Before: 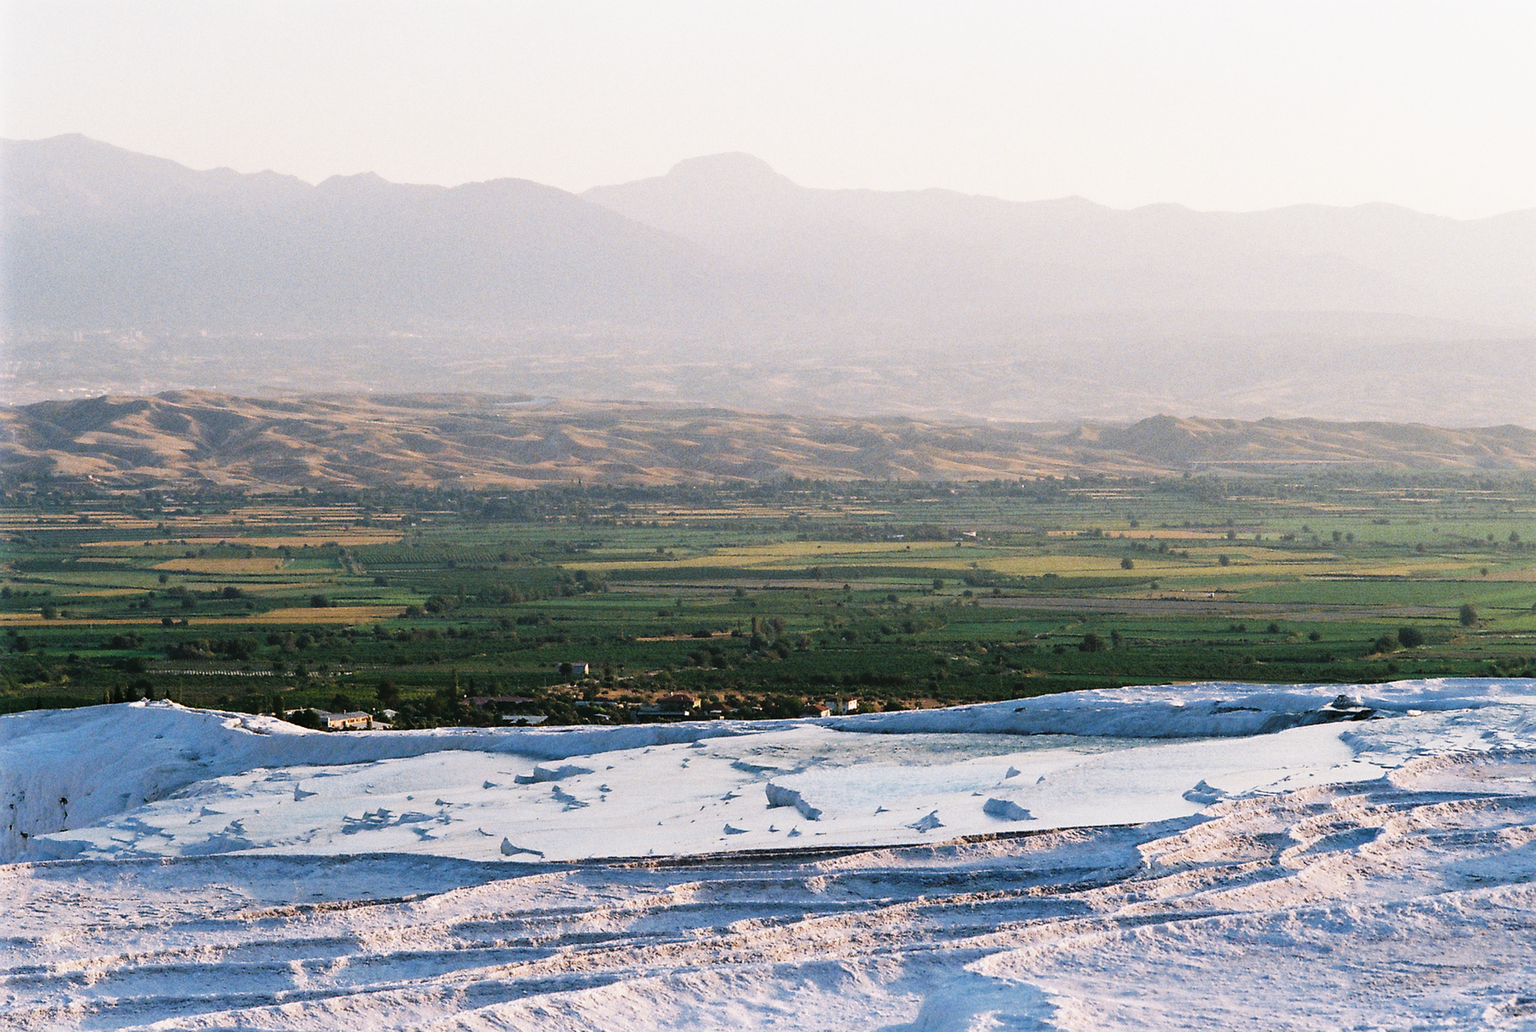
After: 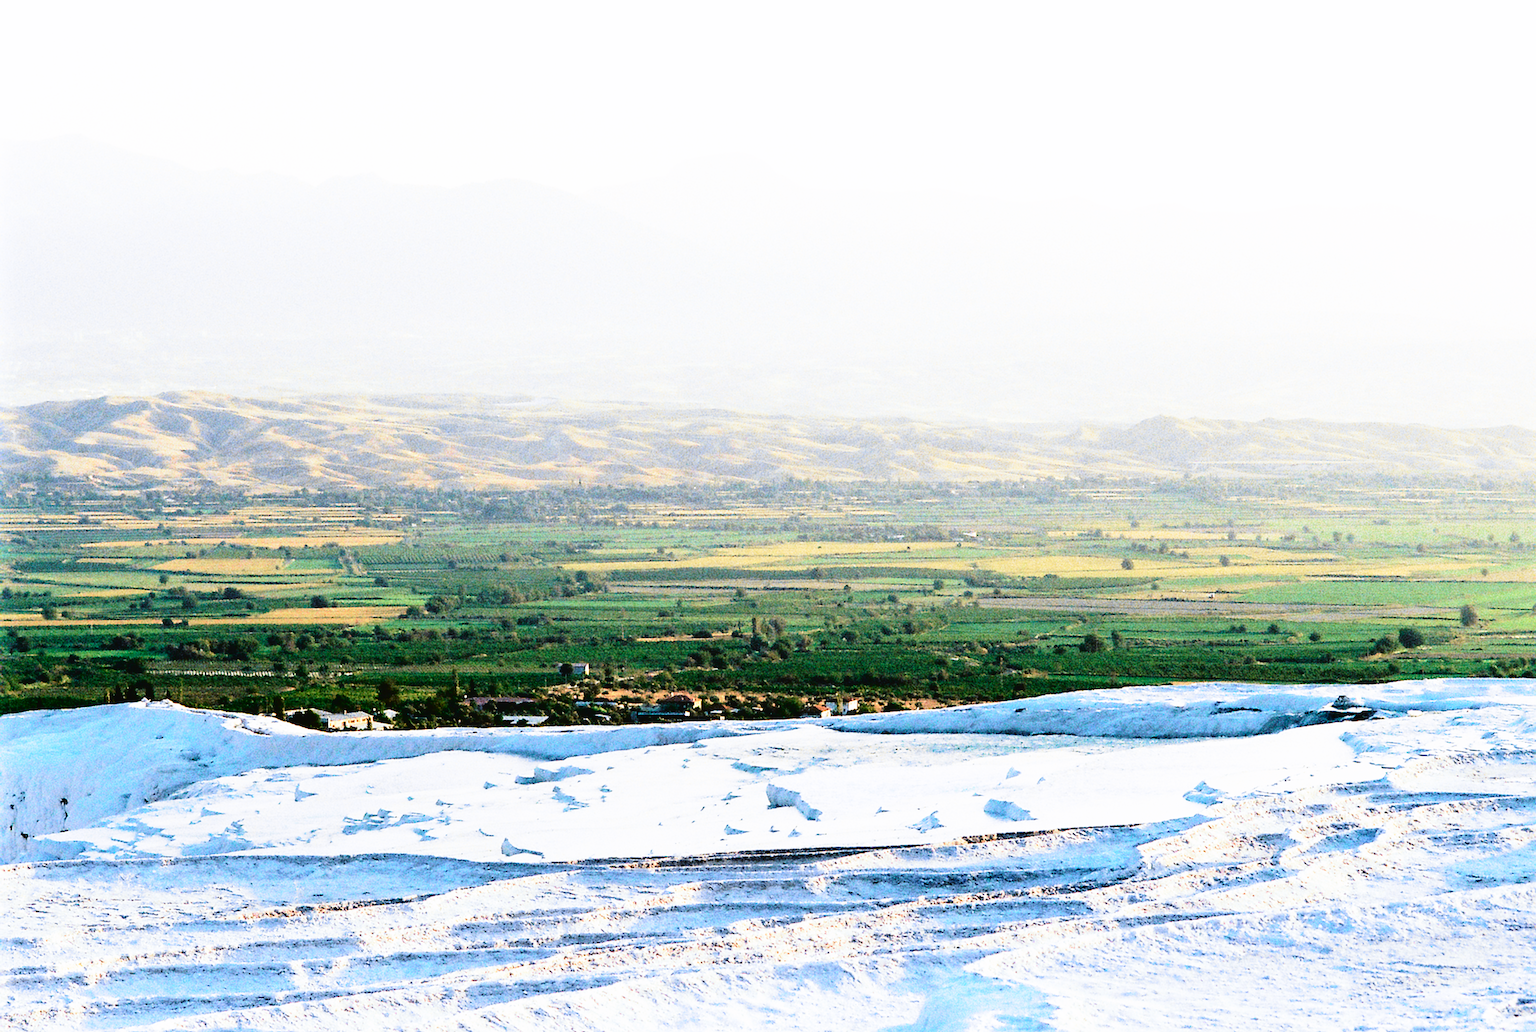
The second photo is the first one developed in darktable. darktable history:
base curve: curves: ch0 [(0, 0) (0.012, 0.01) (0.073, 0.168) (0.31, 0.711) (0.645, 0.957) (1, 1)], preserve colors none
tone curve: curves: ch0 [(0, 0.018) (0.061, 0.041) (0.205, 0.191) (0.289, 0.292) (0.39, 0.424) (0.493, 0.551) (0.666, 0.743) (0.795, 0.841) (1, 0.998)]; ch1 [(0, 0) (0.385, 0.343) (0.439, 0.415) (0.494, 0.498) (0.501, 0.501) (0.51, 0.496) (0.548, 0.554) (0.586, 0.61) (0.684, 0.658) (0.783, 0.804) (1, 1)]; ch2 [(0, 0) (0.304, 0.31) (0.403, 0.399) (0.441, 0.428) (0.47, 0.469) (0.498, 0.496) (0.524, 0.538) (0.566, 0.588) (0.648, 0.665) (0.697, 0.699) (1, 1)], color space Lab, independent channels, preserve colors none
